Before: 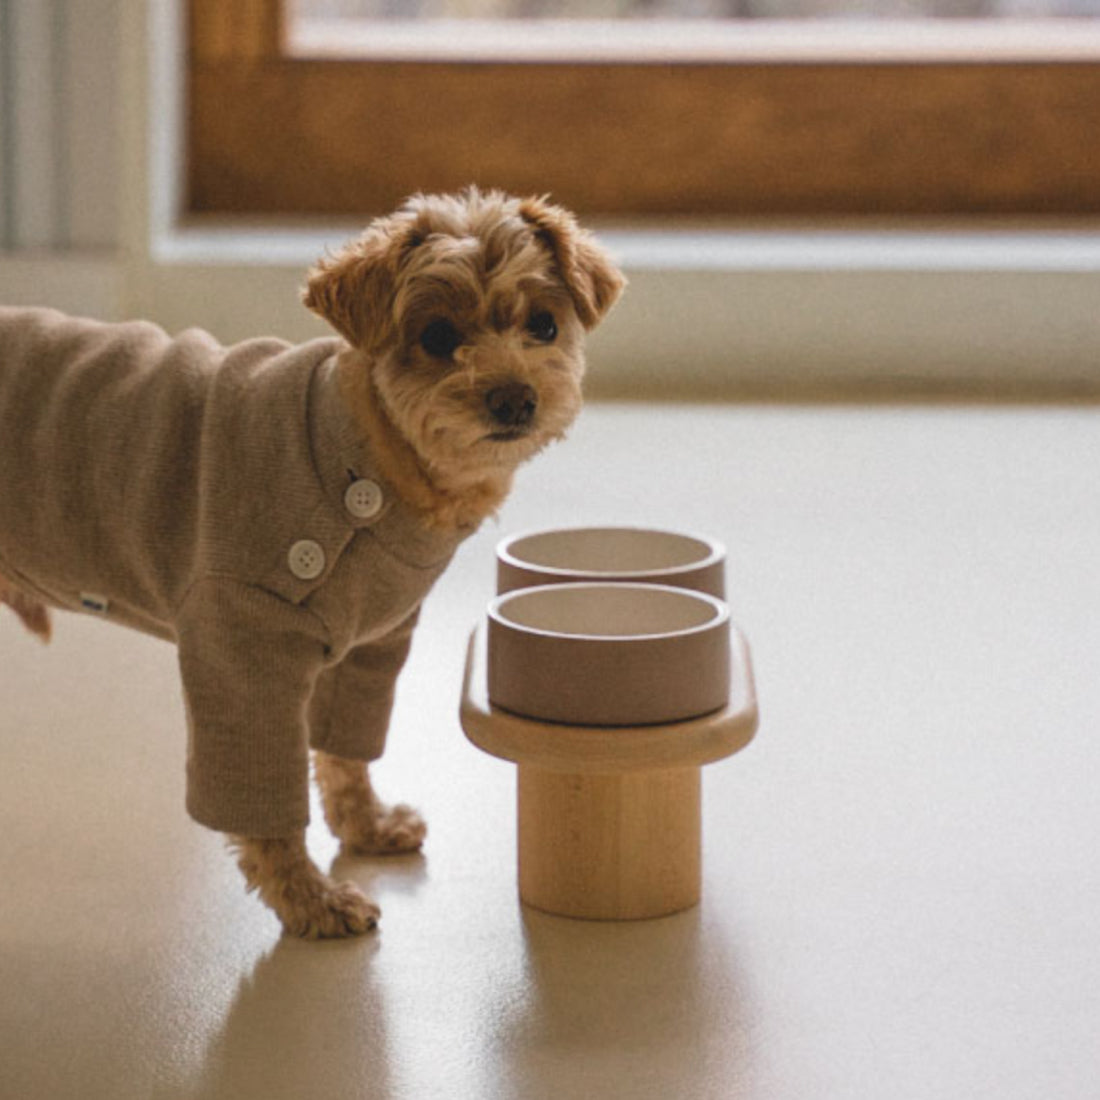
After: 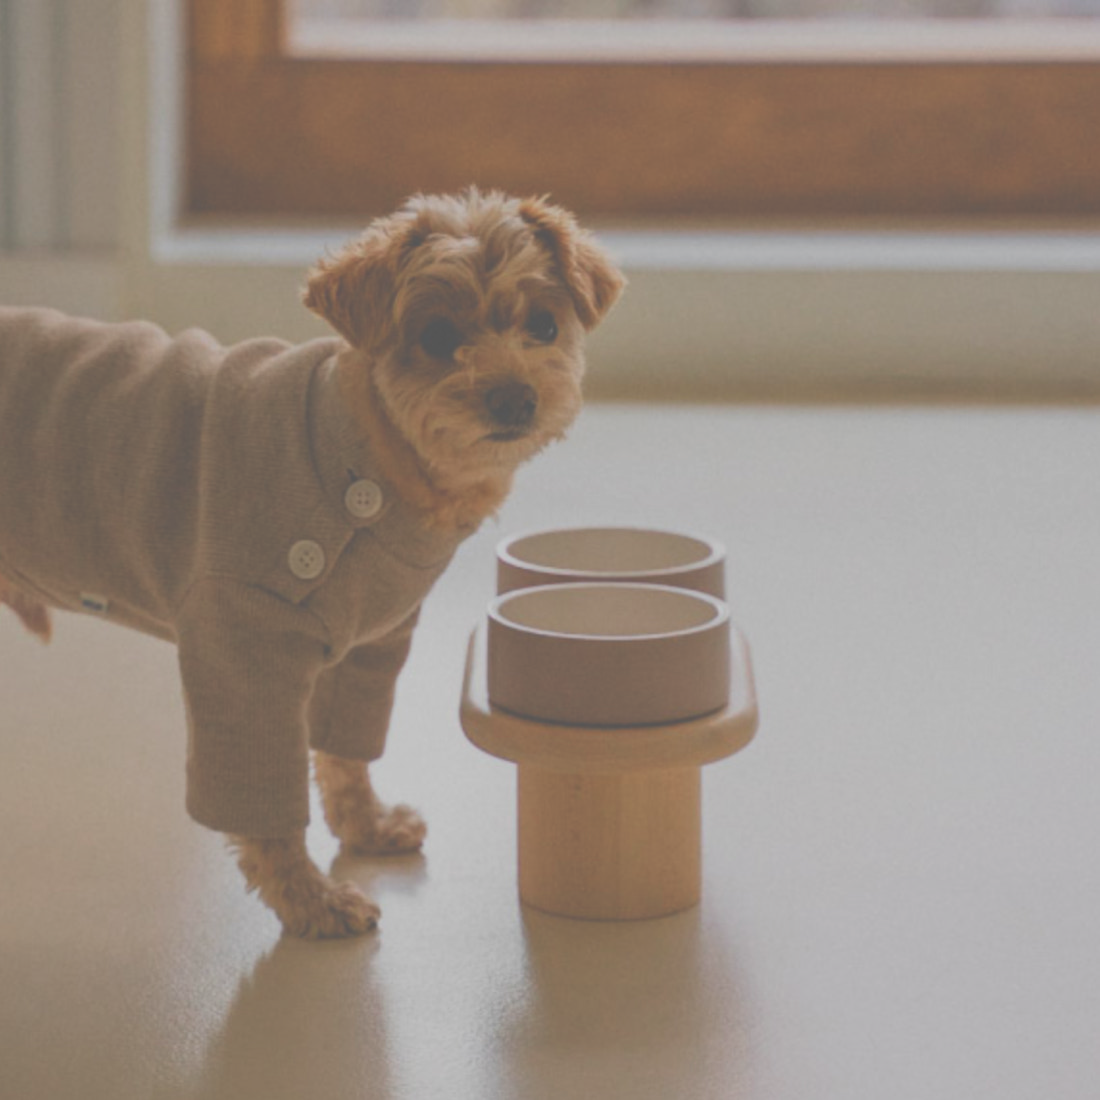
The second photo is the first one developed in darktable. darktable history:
color balance rgb: contrast -30%
exposure: black level correction -0.062, exposure -0.05 EV, compensate highlight preservation false
